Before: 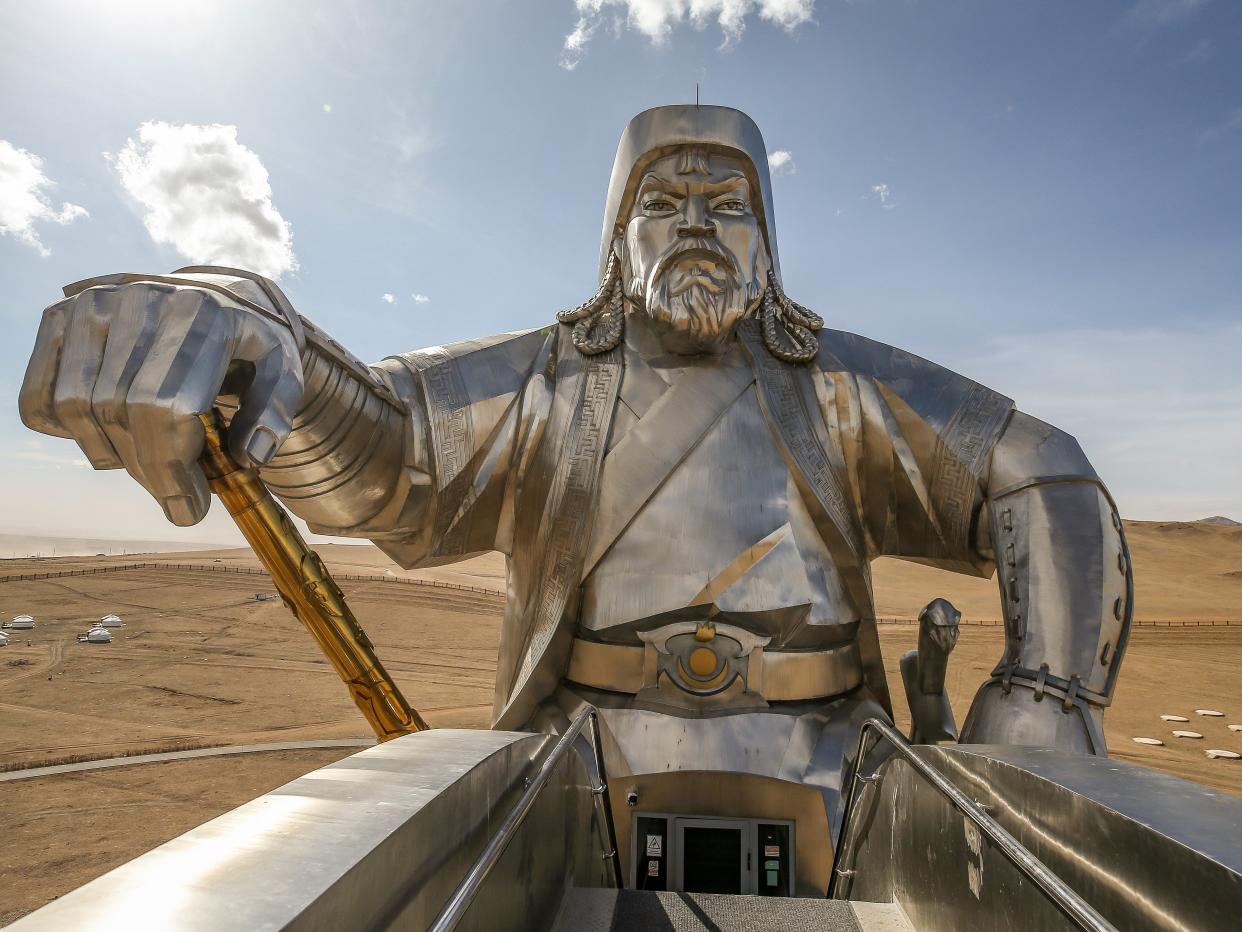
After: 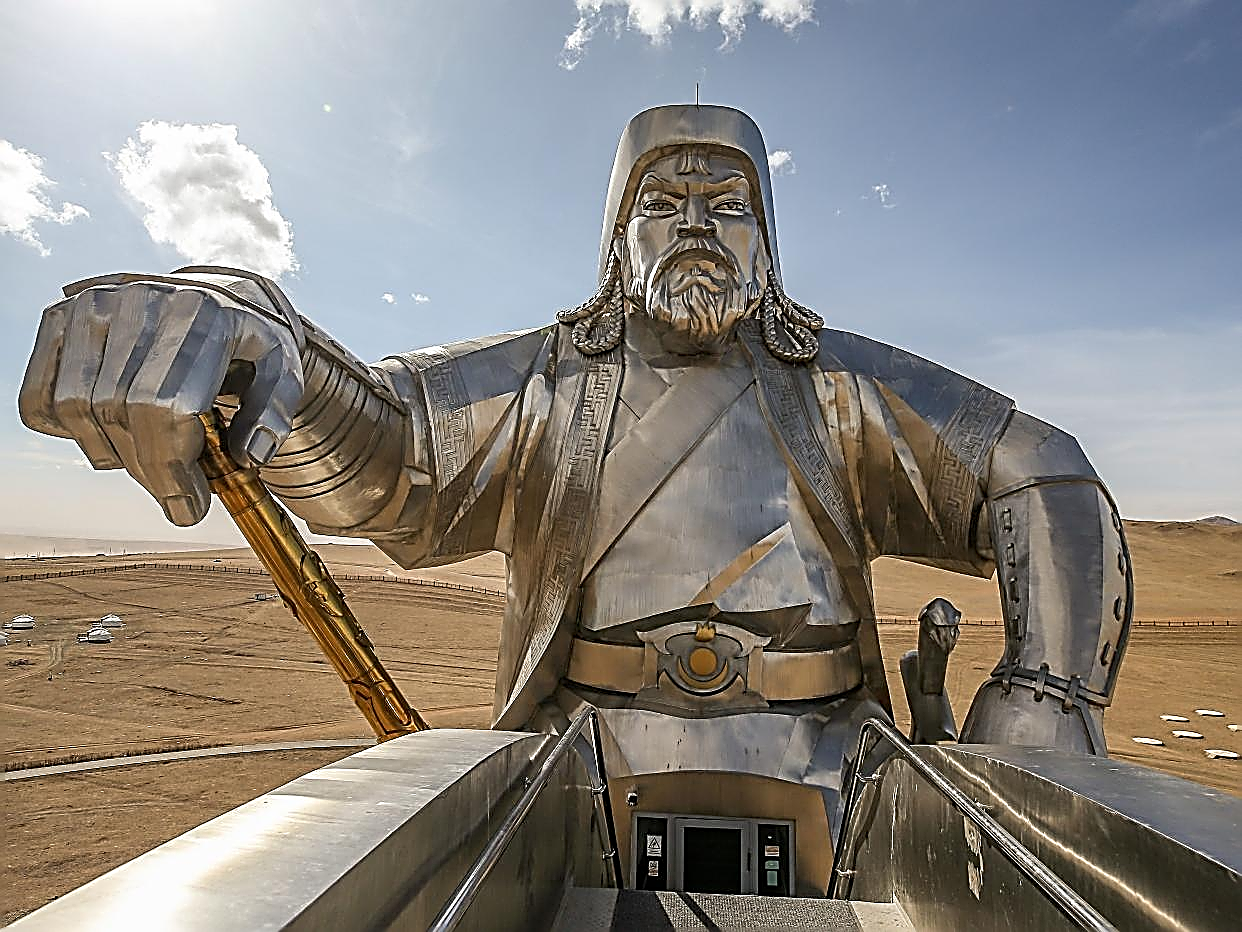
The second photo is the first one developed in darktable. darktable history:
sharpen: amount 1.993
